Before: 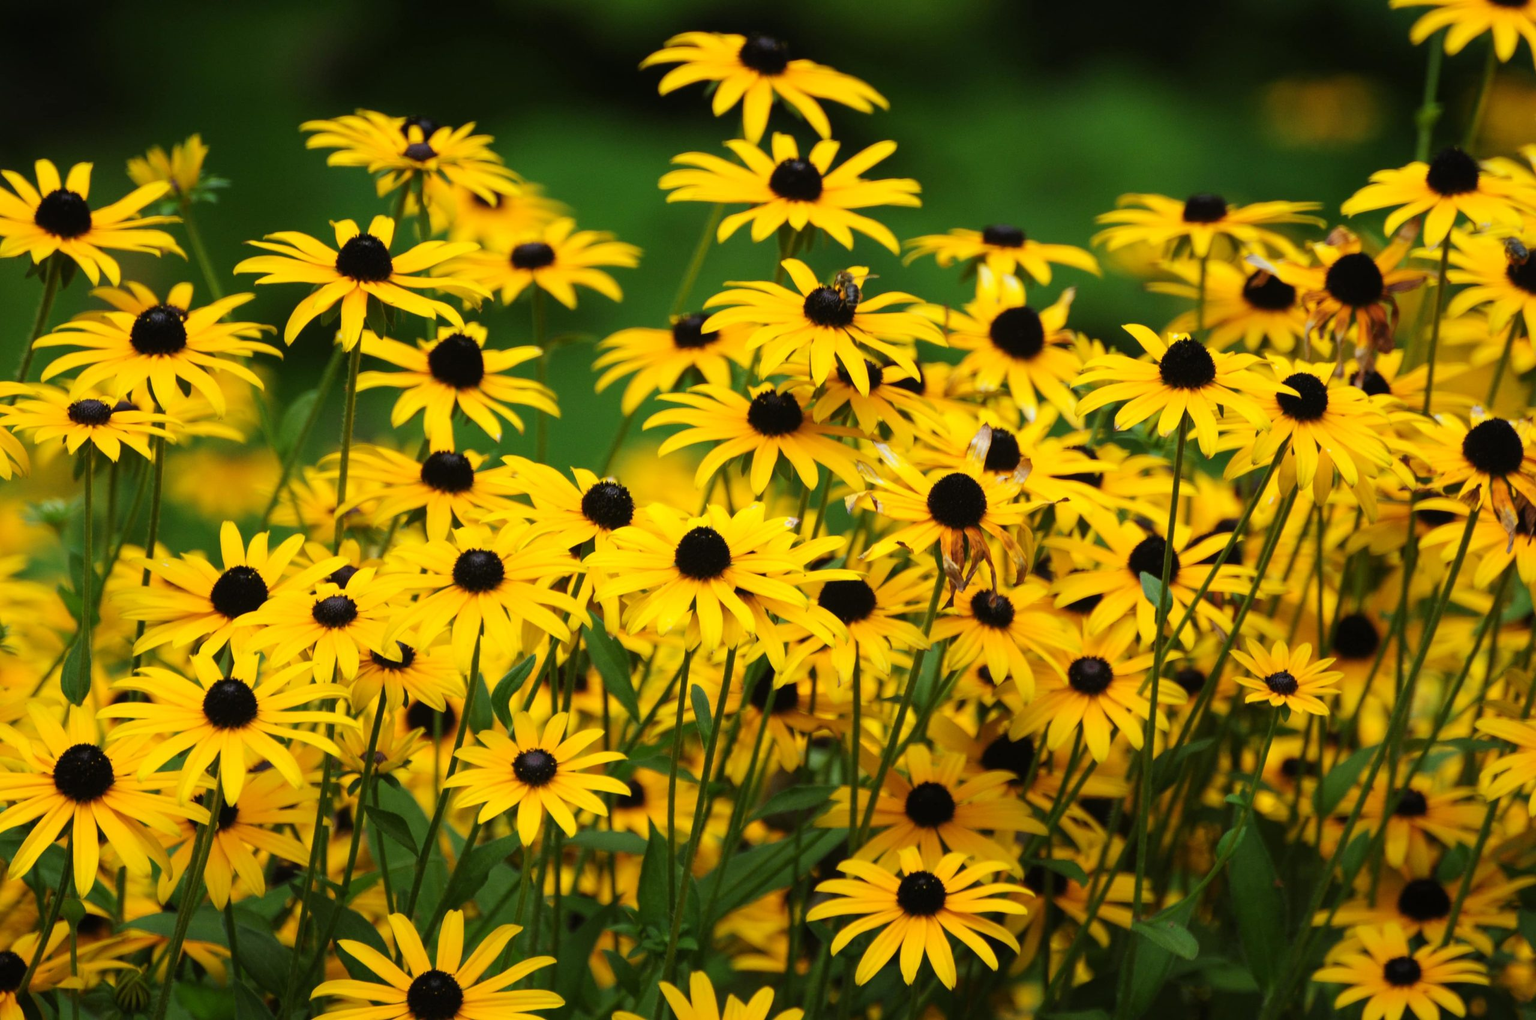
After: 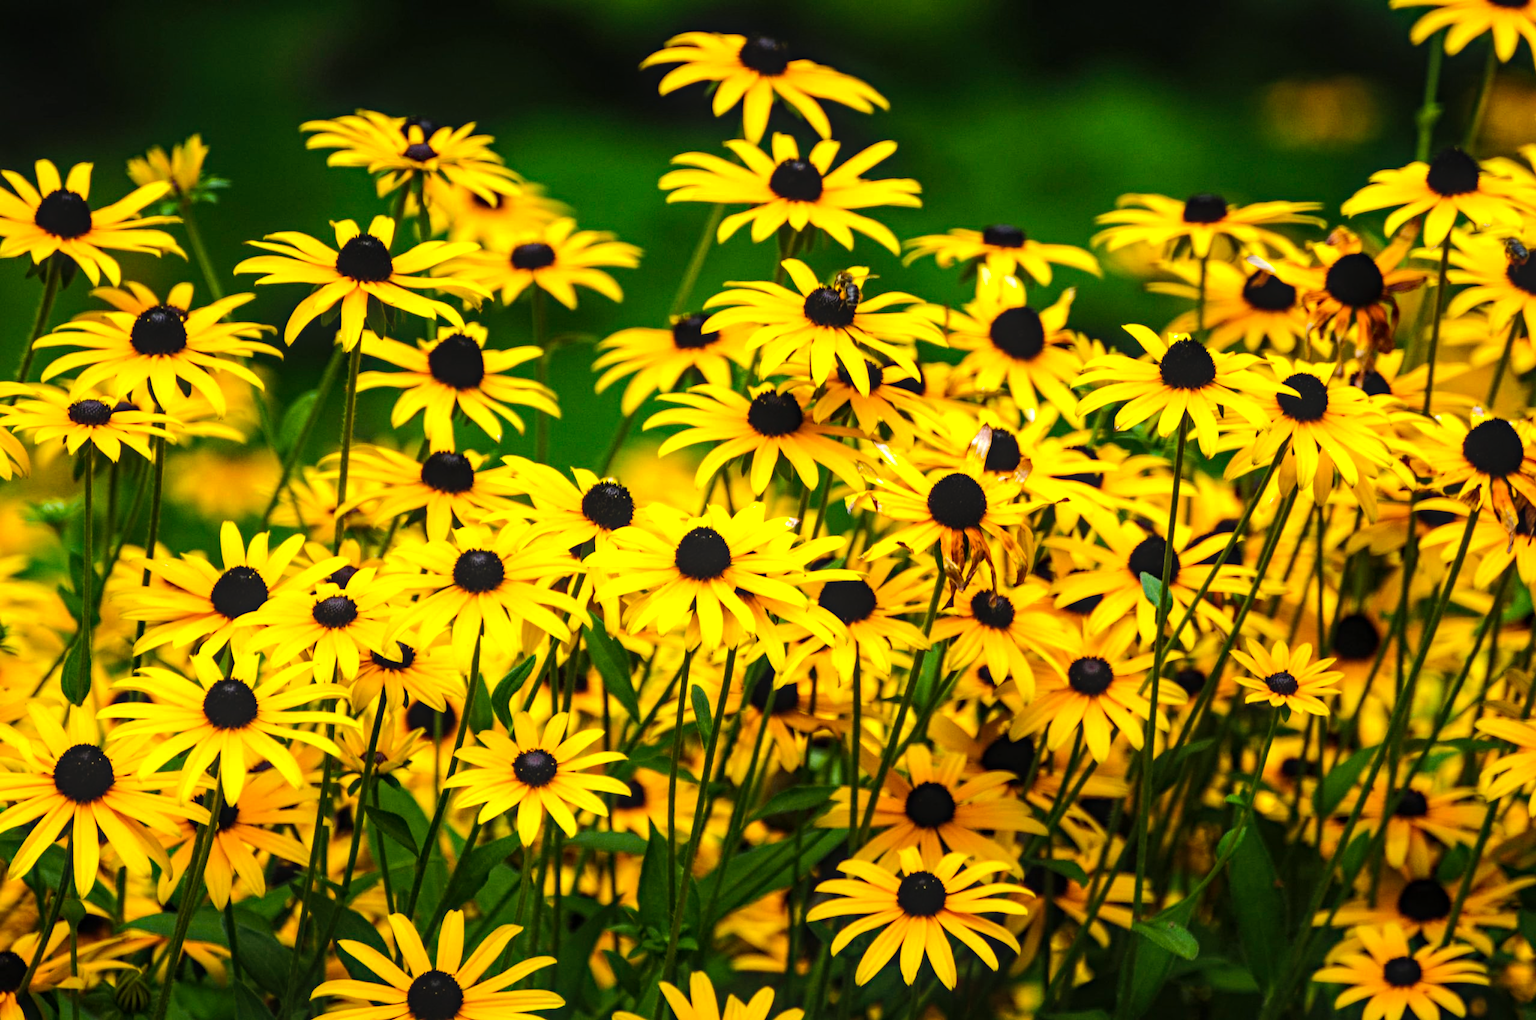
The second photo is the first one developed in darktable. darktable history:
color balance rgb: perceptual saturation grading › global saturation 25%, perceptual brilliance grading › mid-tones 10%, perceptual brilliance grading › shadows 15%, global vibrance 20%
local contrast: on, module defaults
tone equalizer: -8 EV -0.75 EV, -7 EV -0.7 EV, -6 EV -0.6 EV, -5 EV -0.4 EV, -3 EV 0.4 EV, -2 EV 0.6 EV, -1 EV 0.7 EV, +0 EV 0.75 EV, edges refinement/feathering 500, mask exposure compensation -1.57 EV, preserve details no
haze removal: compatibility mode true, adaptive false
